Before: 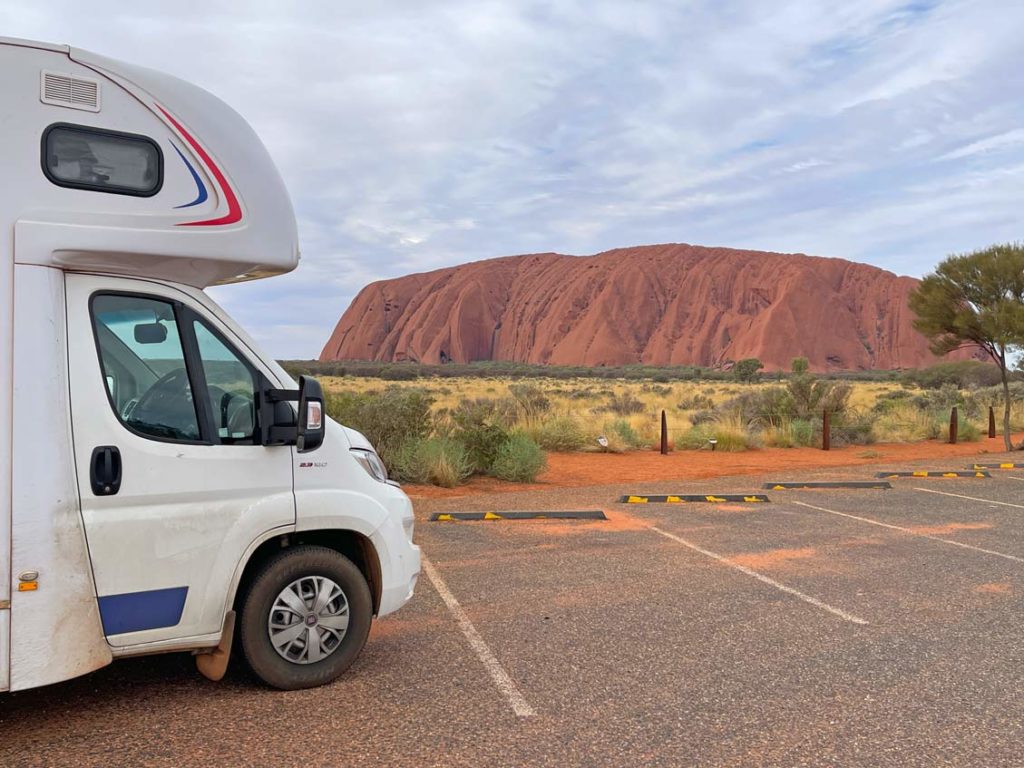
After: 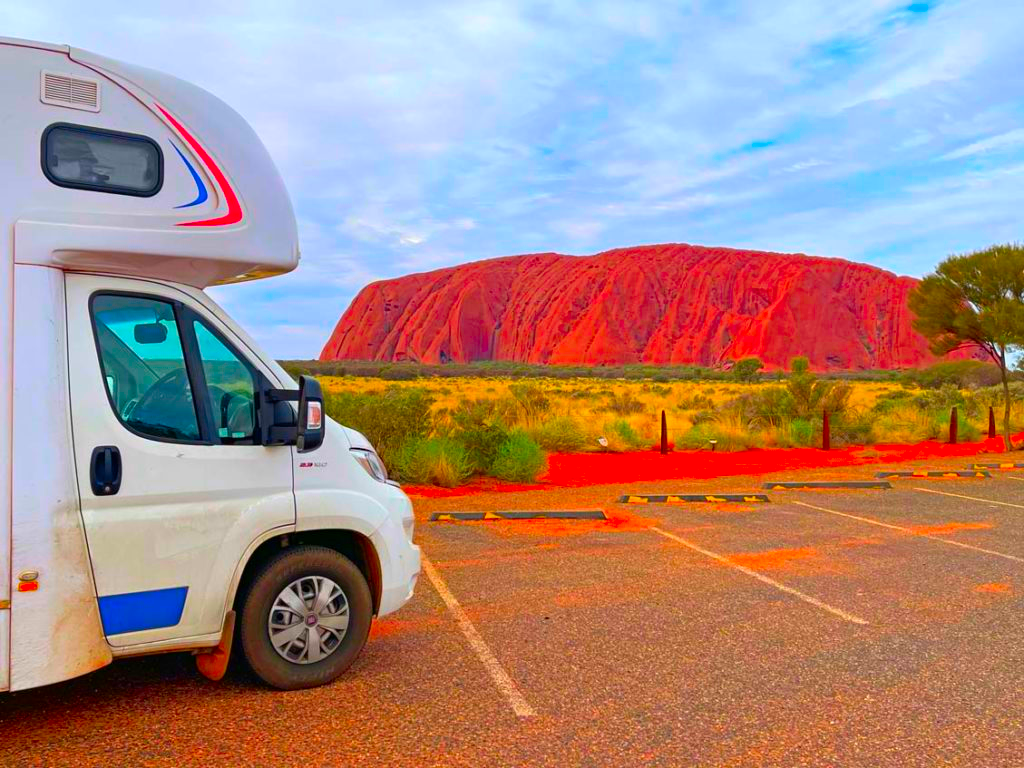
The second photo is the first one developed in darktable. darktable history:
color correction: highlights b* 0.035, saturation 2.97
sharpen: radius 2.926, amount 0.879, threshold 47.37
